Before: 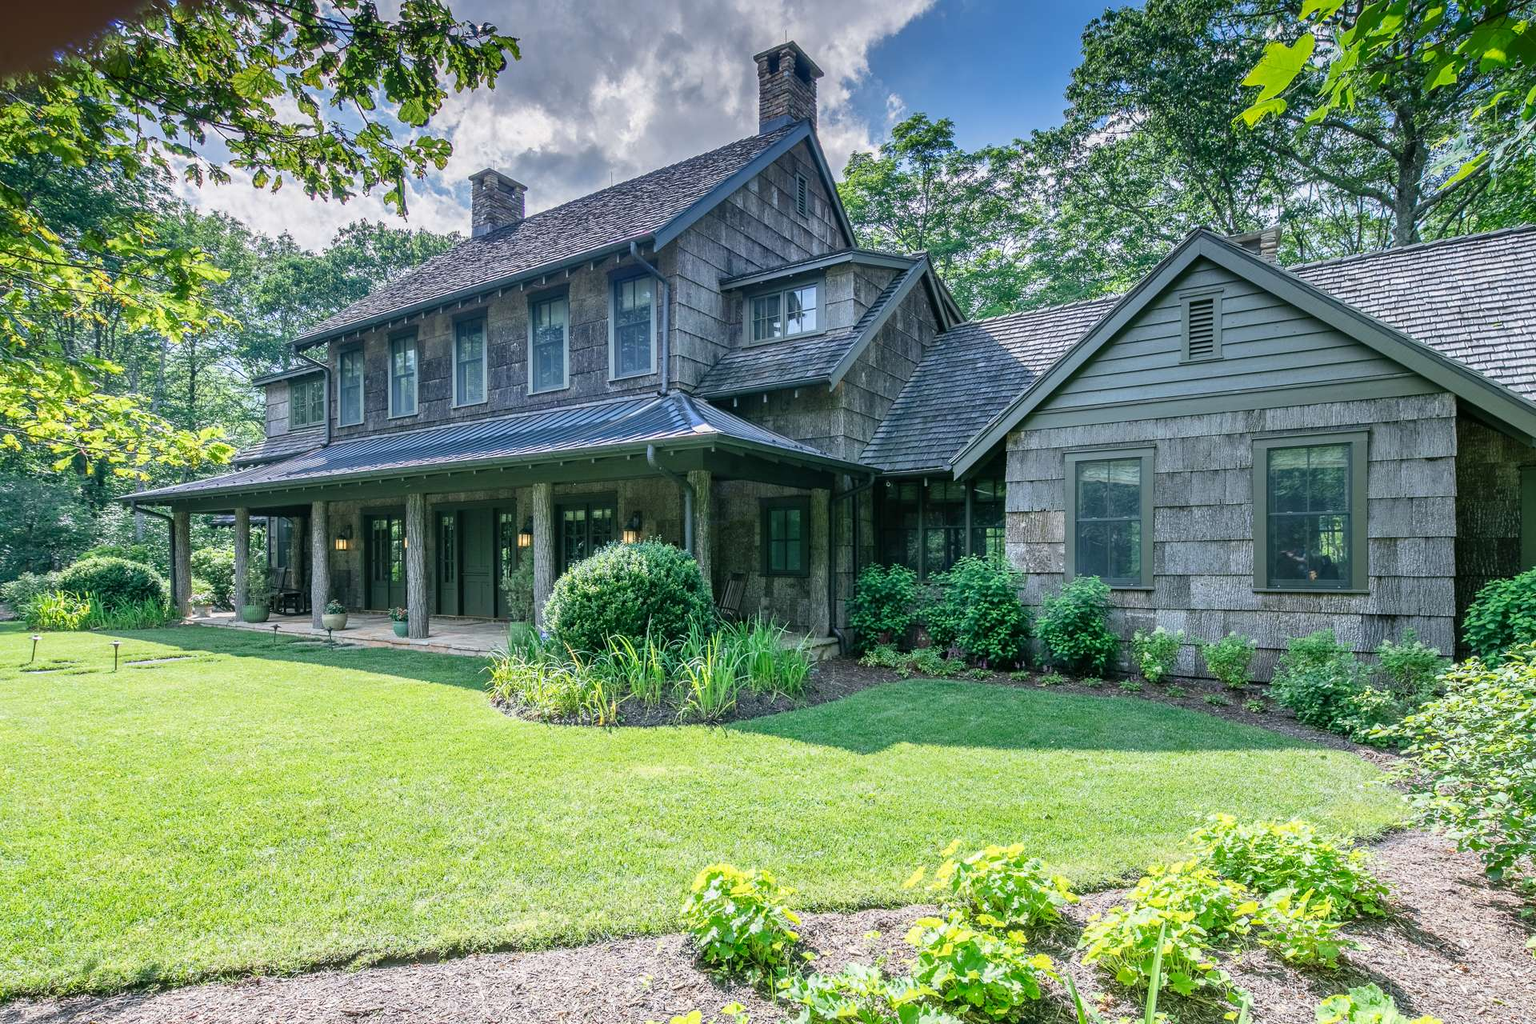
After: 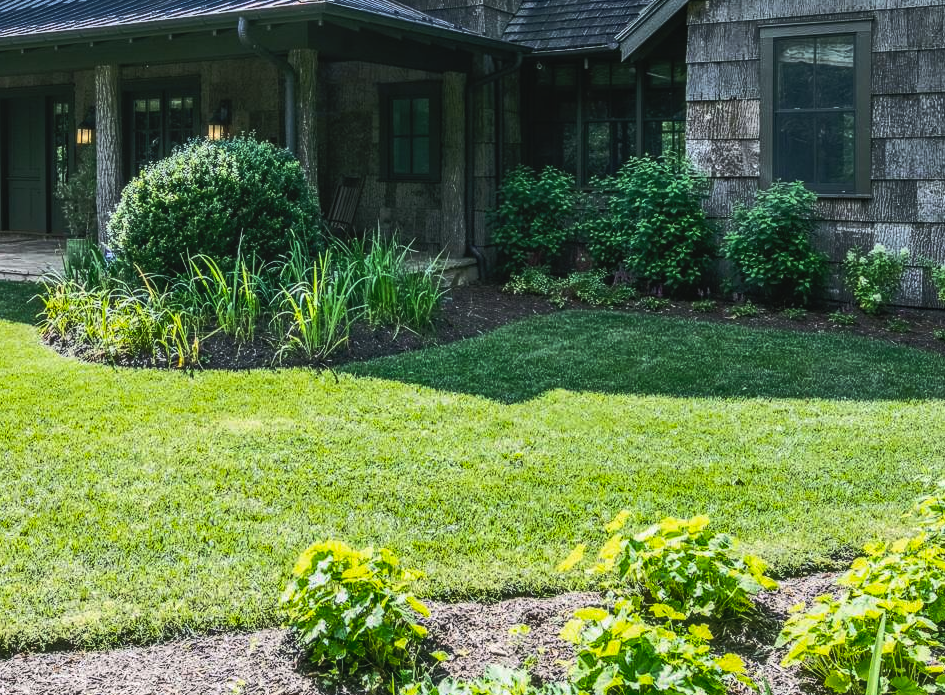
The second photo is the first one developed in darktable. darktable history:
crop: left 29.767%, top 42.176%, right 20.929%, bottom 3.509%
contrast brightness saturation: contrast -0.096, saturation -0.097
local contrast: on, module defaults
exposure: compensate exposure bias true, compensate highlight preservation false
color balance rgb: power › hue 61.14°, global offset › luminance 0.469%, perceptual saturation grading › global saturation 29.828%, perceptual brilliance grading › highlights 2.03%, perceptual brilliance grading › mid-tones -50.155%, perceptual brilliance grading › shadows -49.518%
